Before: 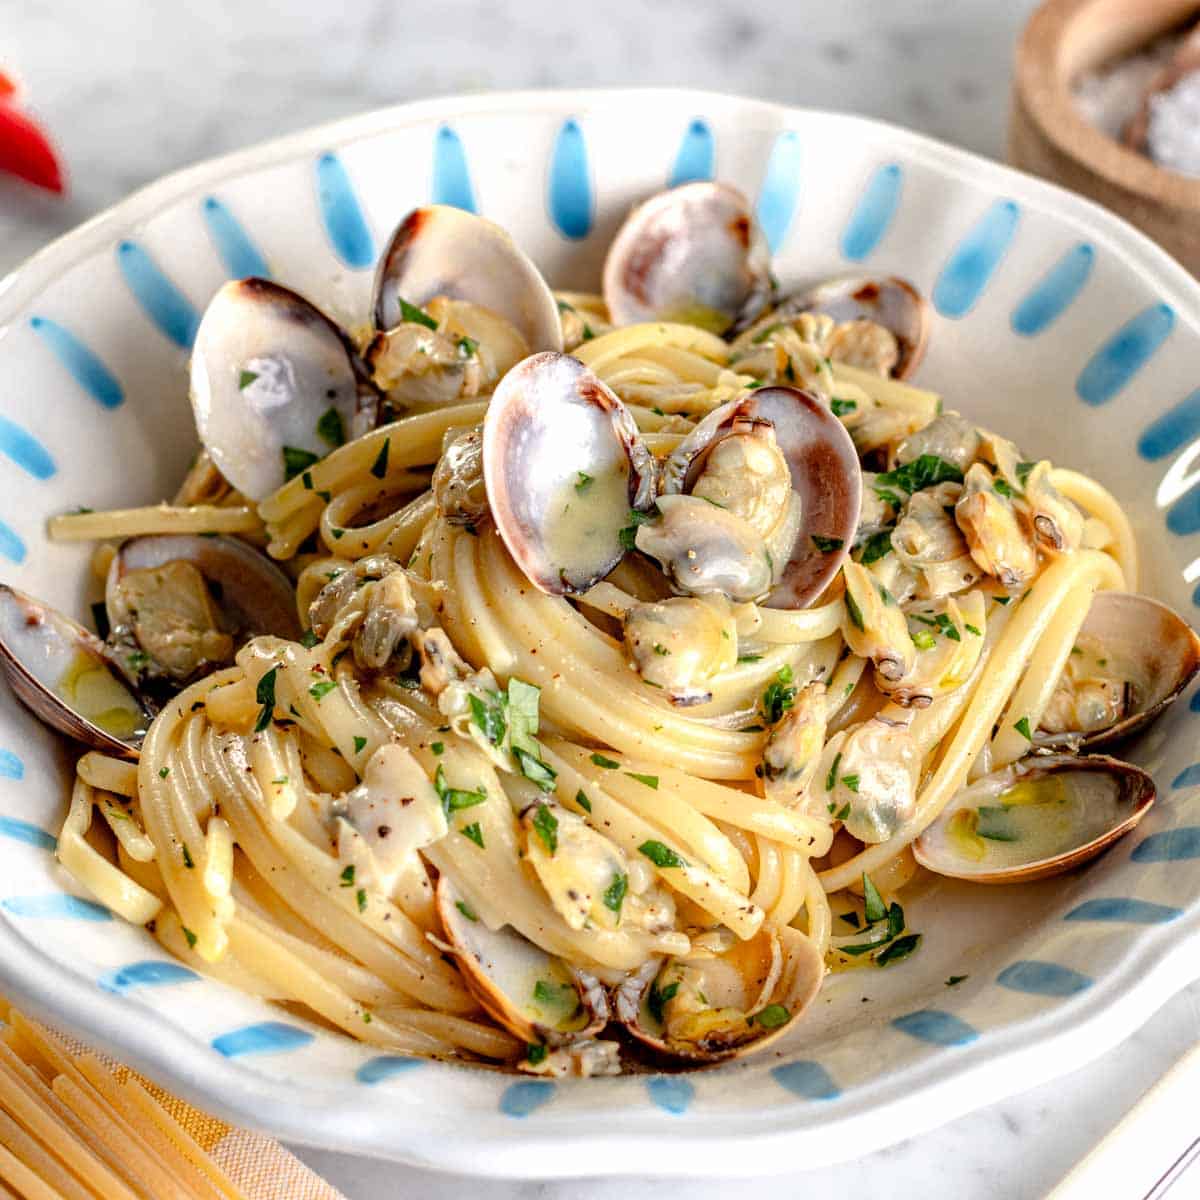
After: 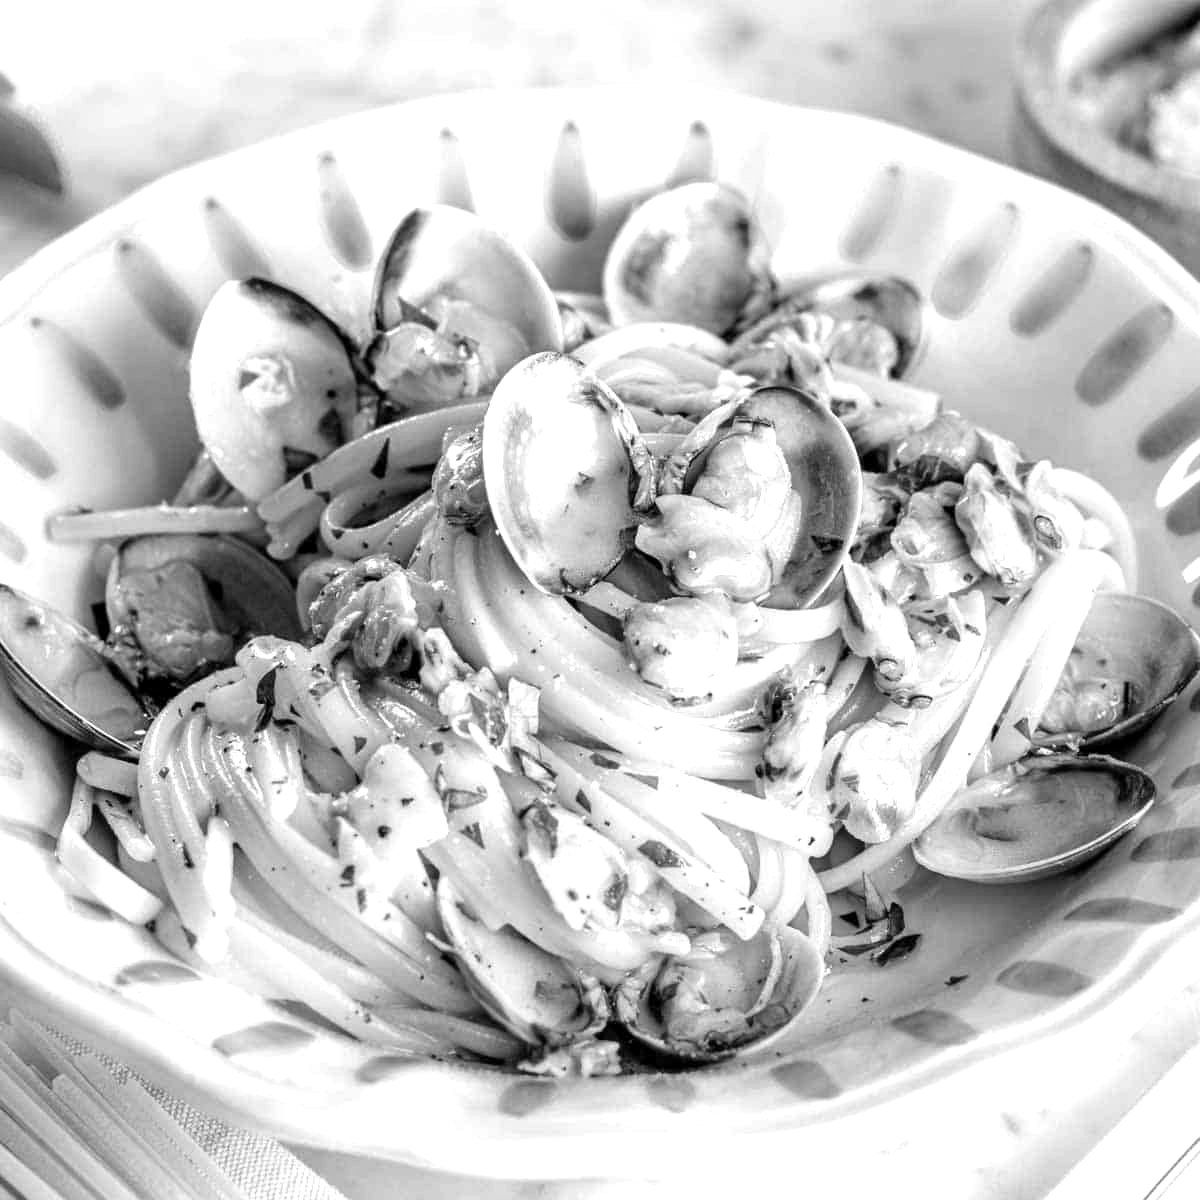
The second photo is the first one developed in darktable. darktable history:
monochrome: a -6.99, b 35.61, size 1.4
exposure: black level correction 0.001, exposure 0.5 EV, compensate exposure bias true, compensate highlight preservation false
